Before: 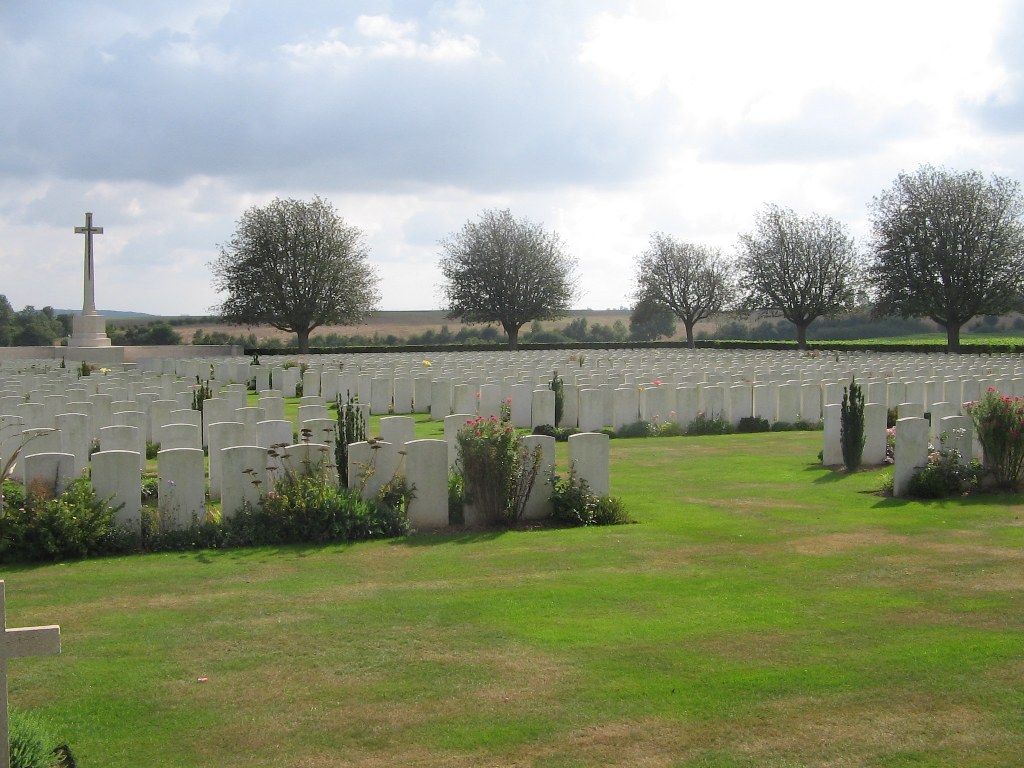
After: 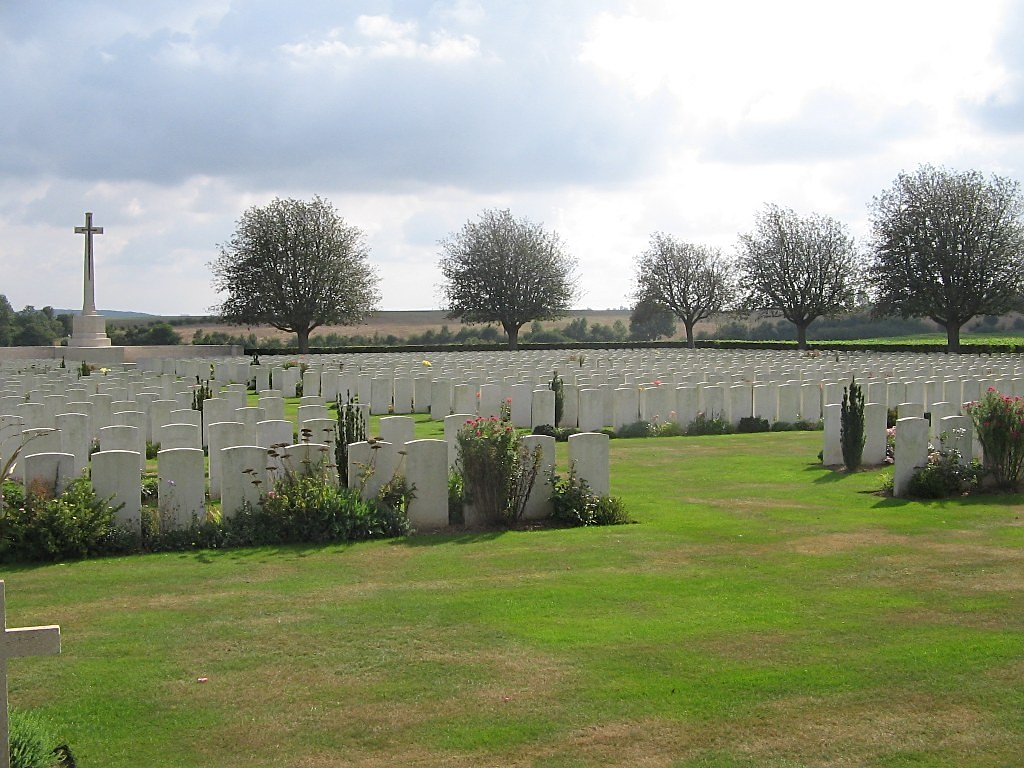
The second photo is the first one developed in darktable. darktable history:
sharpen: radius 1.921
